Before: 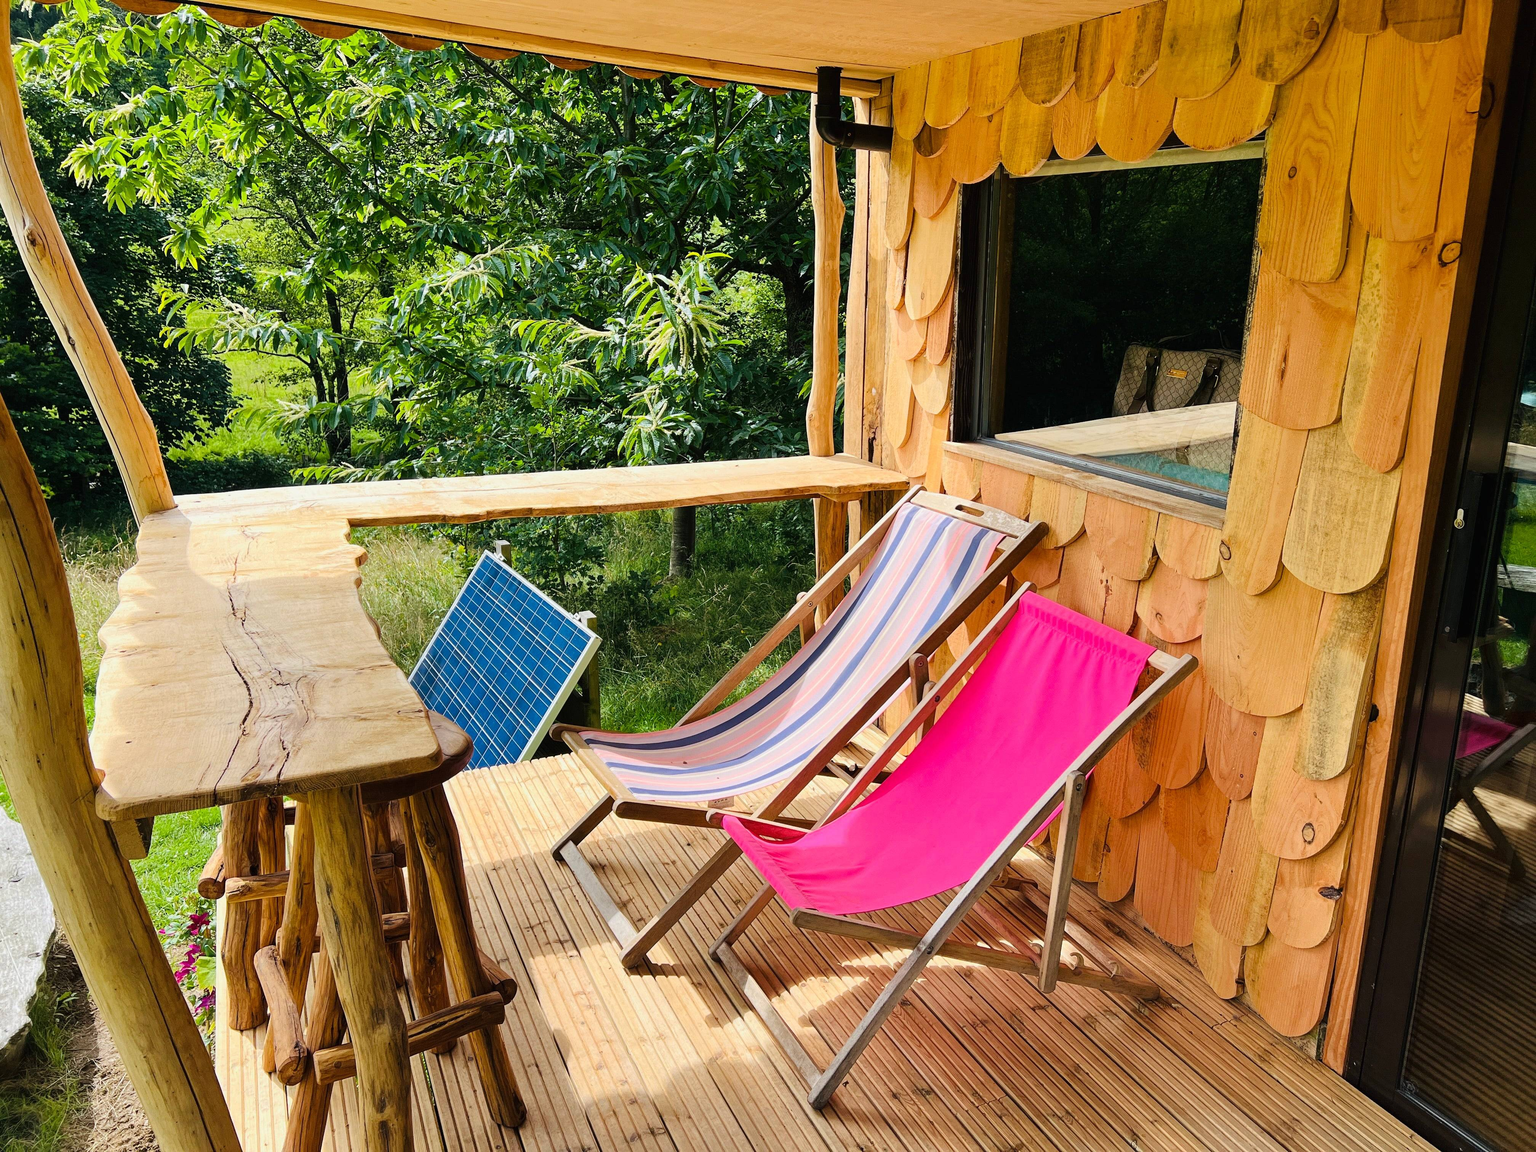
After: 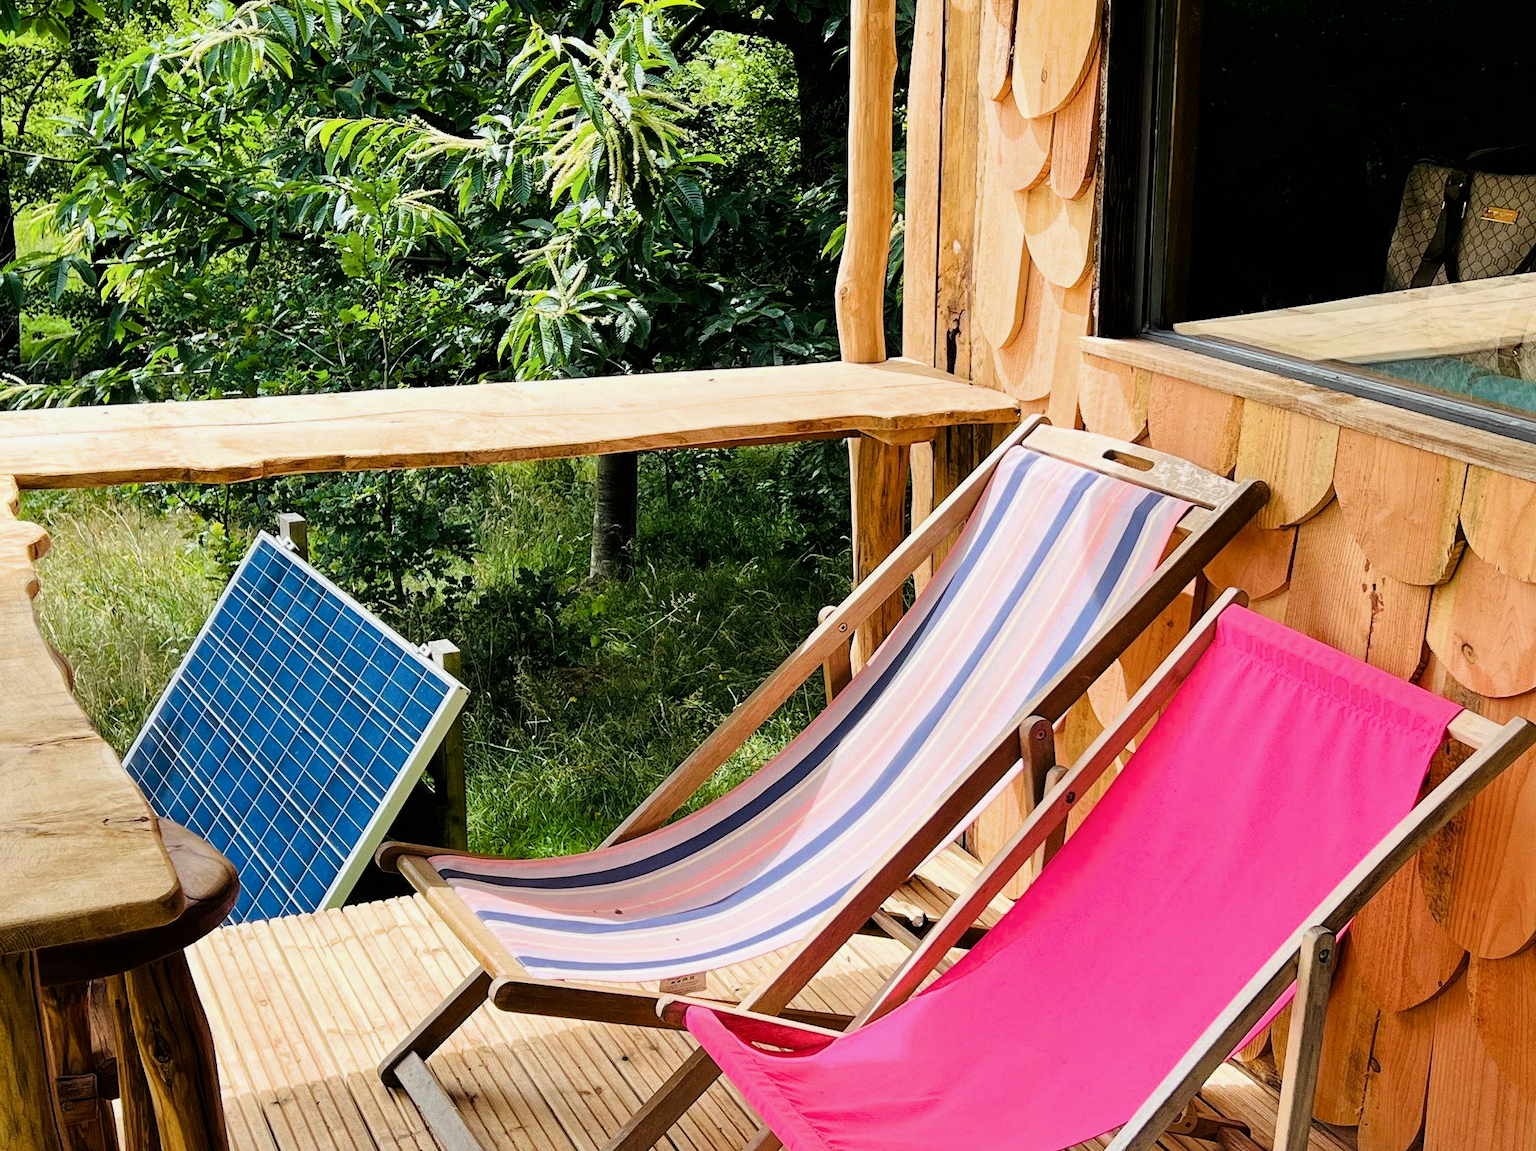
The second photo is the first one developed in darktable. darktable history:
crop and rotate: left 22.13%, top 22.054%, right 22.026%, bottom 22.102%
filmic rgb: white relative exposure 2.45 EV, hardness 6.33
shadows and highlights: shadows -20, white point adjustment -2, highlights -35
